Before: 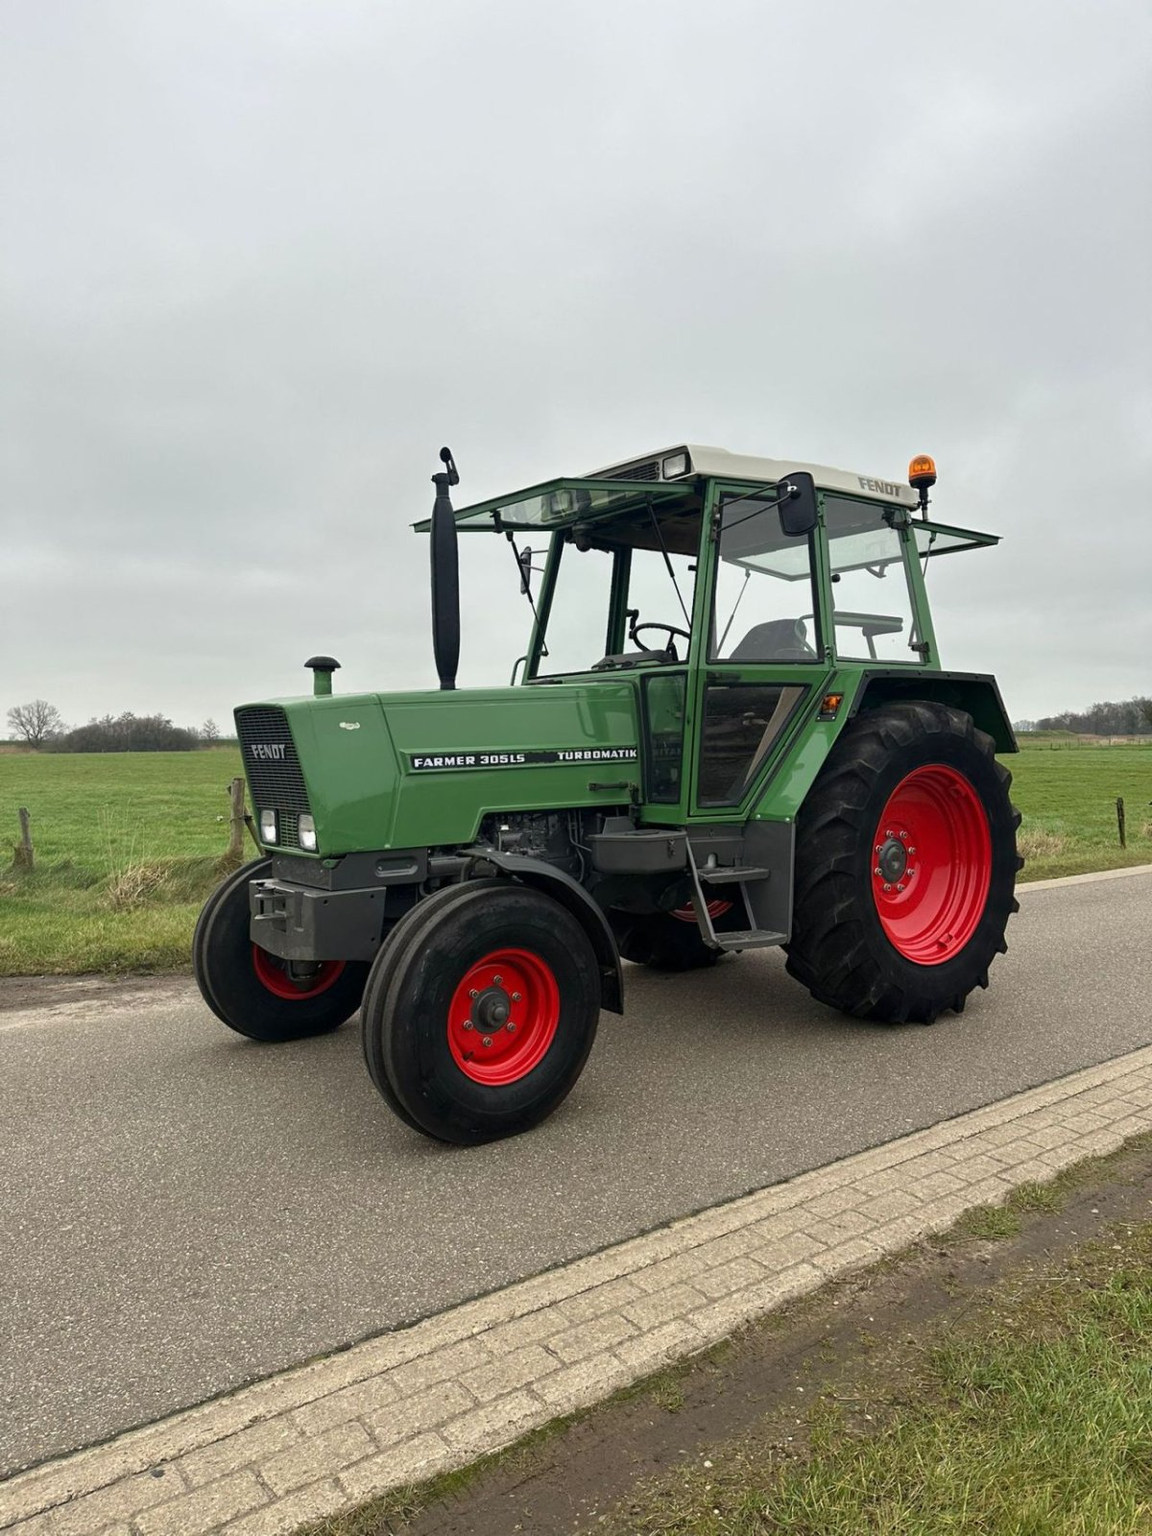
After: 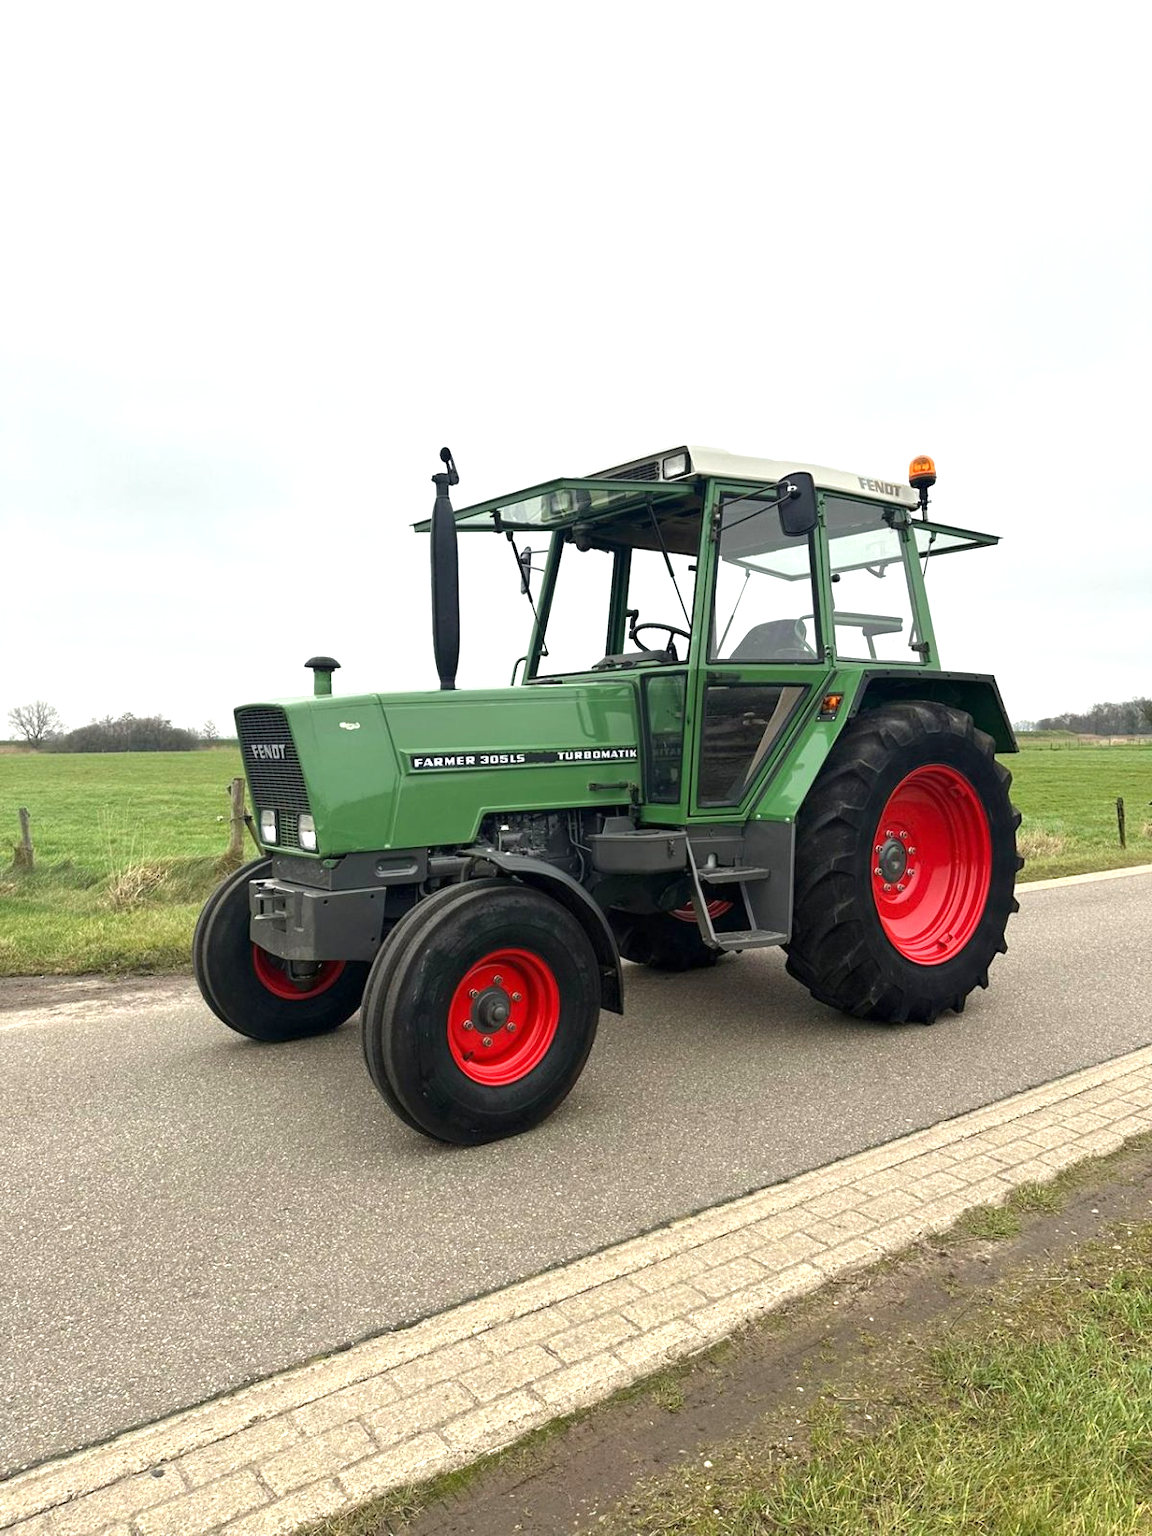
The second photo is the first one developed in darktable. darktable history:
exposure: exposure 0.736 EV, compensate highlight preservation false
